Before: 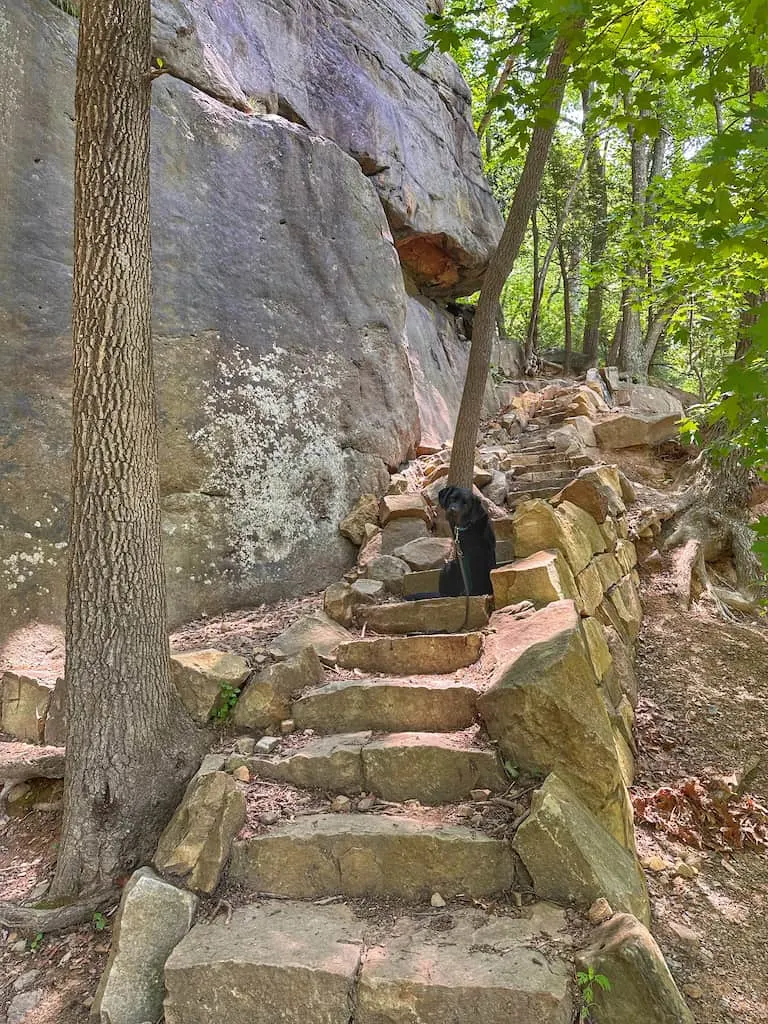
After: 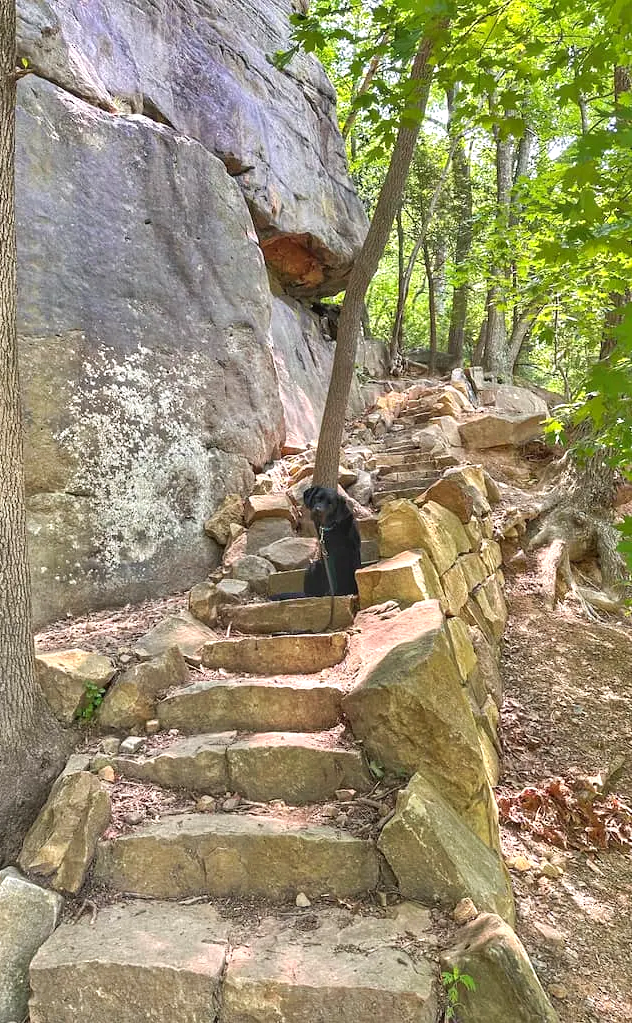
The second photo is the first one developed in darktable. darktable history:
tone curve: curves: ch0 [(0, 0) (0.003, 0.003) (0.011, 0.011) (0.025, 0.025) (0.044, 0.044) (0.069, 0.068) (0.1, 0.098) (0.136, 0.134) (0.177, 0.175) (0.224, 0.221) (0.277, 0.273) (0.335, 0.331) (0.399, 0.394) (0.468, 0.462) (0.543, 0.543) (0.623, 0.623) (0.709, 0.709) (0.801, 0.801) (0.898, 0.898) (1, 1)], preserve colors none
exposure: exposure 0.493 EV, compensate highlight preservation false
crop: left 17.582%, bottom 0.031%
